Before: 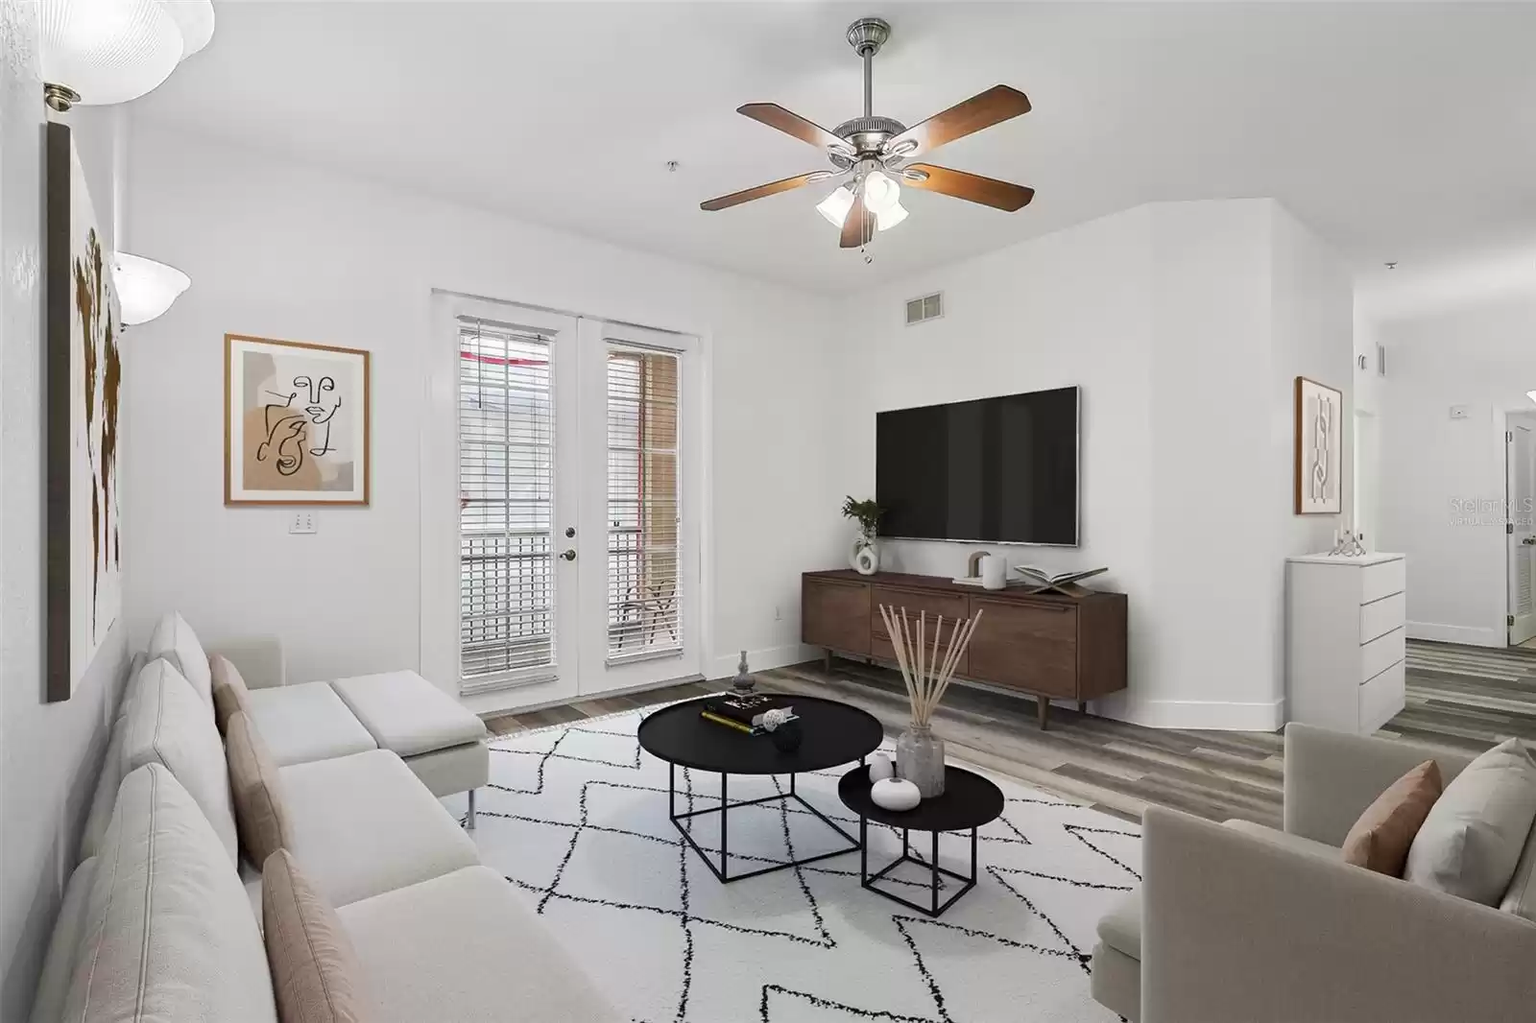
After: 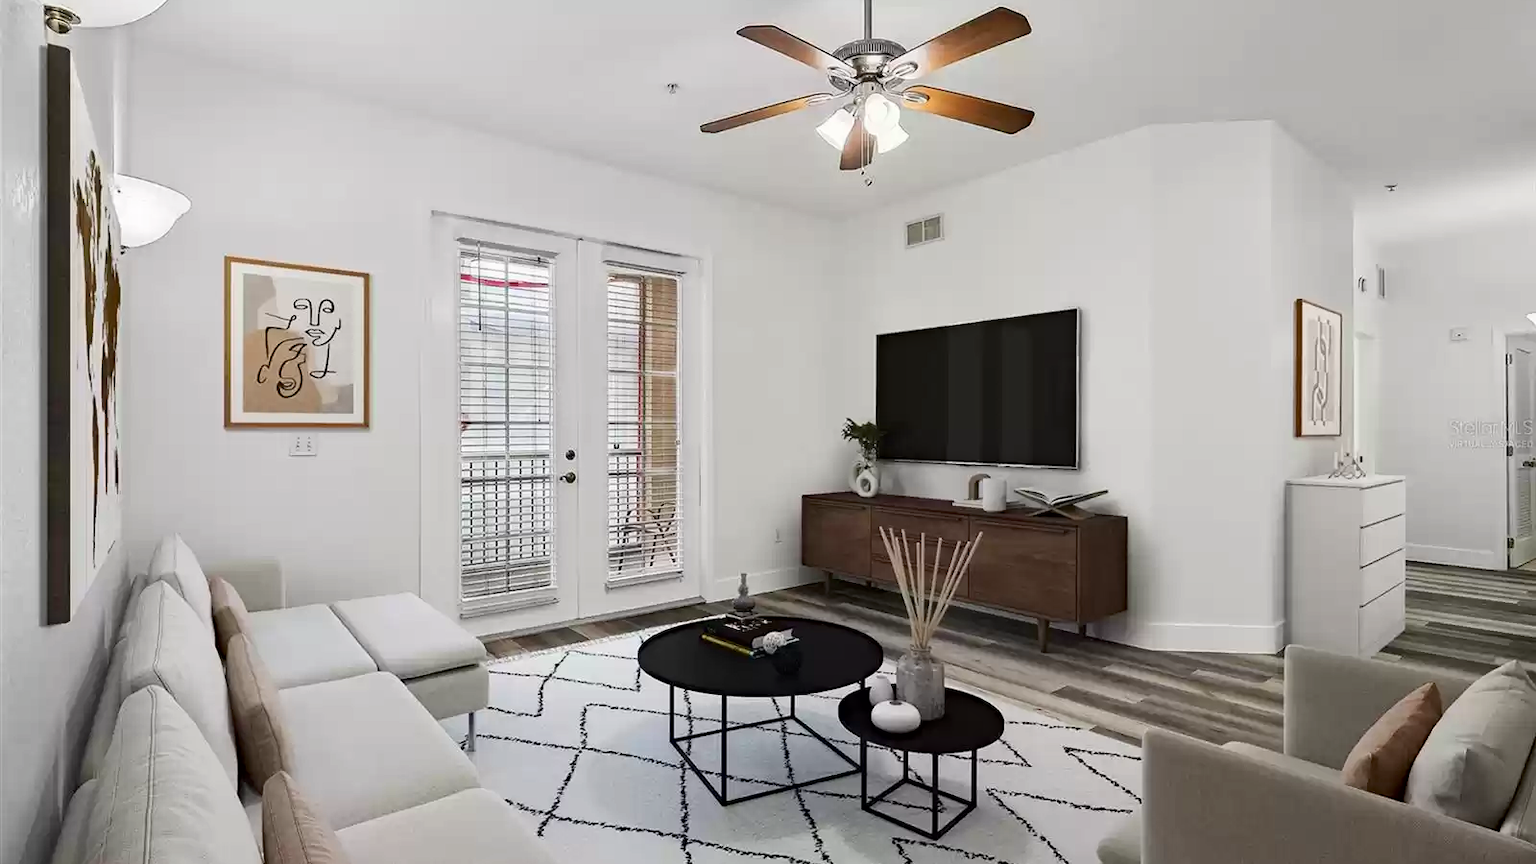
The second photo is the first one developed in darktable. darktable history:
contrast brightness saturation: contrast 0.141
color correction: highlights a* -0.136, highlights b* 0.138
exposure: exposure -0.067 EV, compensate highlight preservation false
haze removal: compatibility mode true, adaptive false
crop: top 7.617%, bottom 7.823%
